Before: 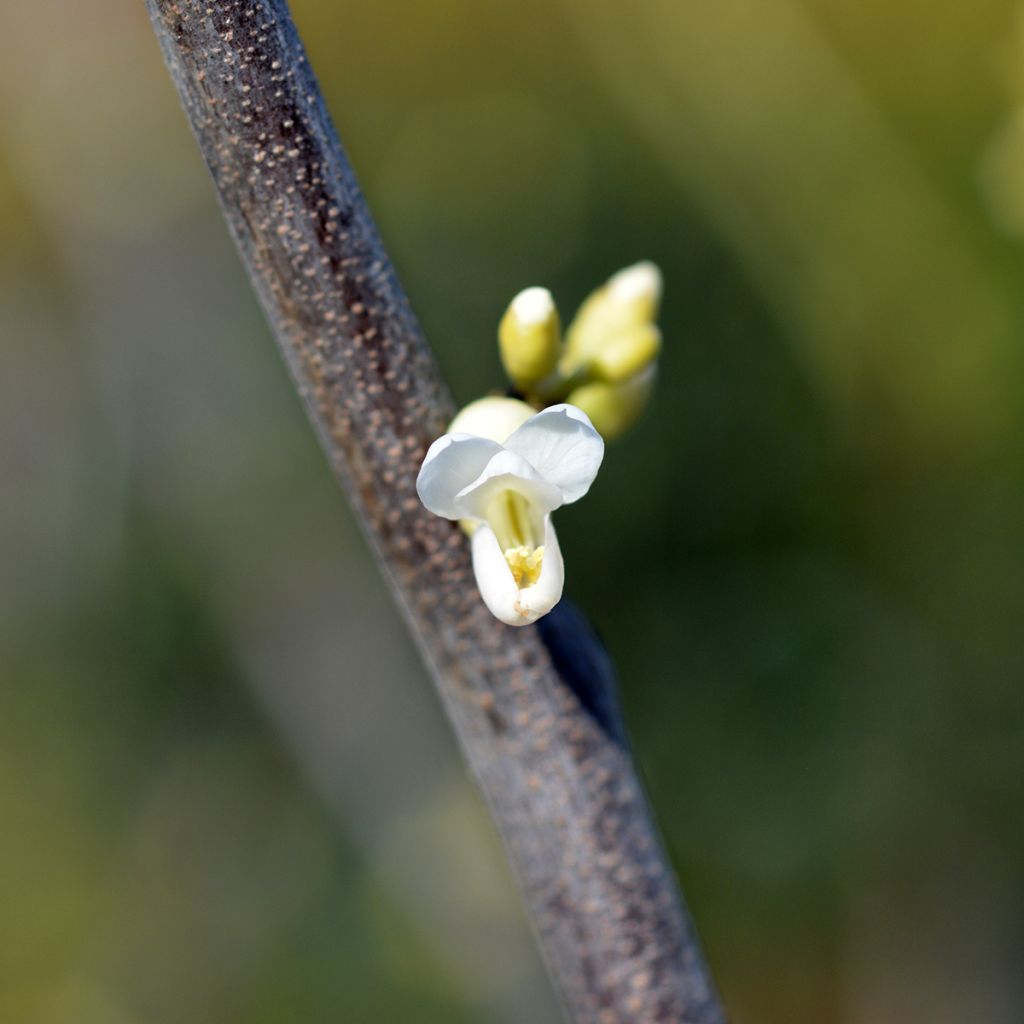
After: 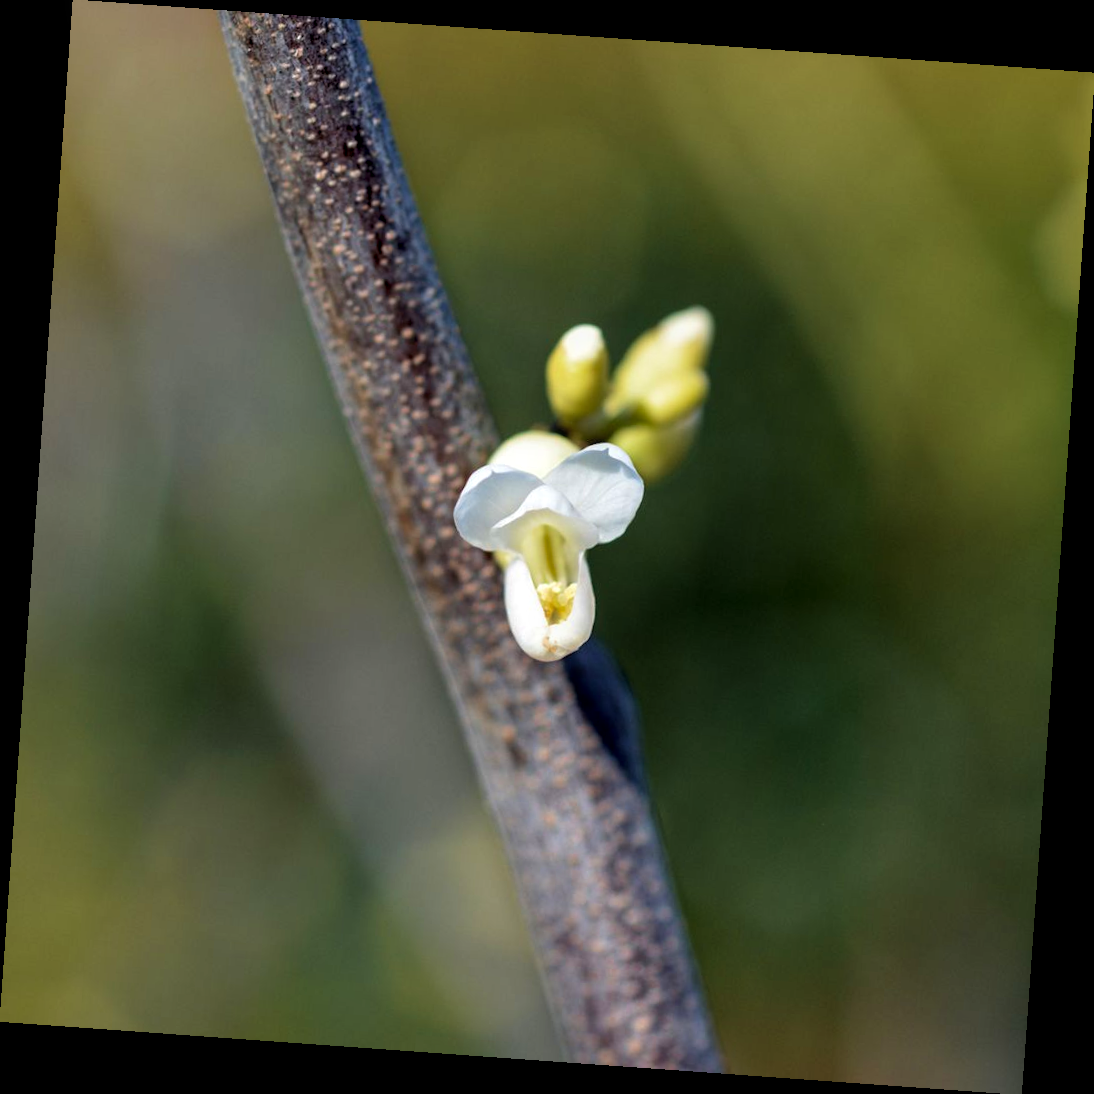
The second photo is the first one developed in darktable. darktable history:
rotate and perspective: rotation 4.1°, automatic cropping off
velvia: on, module defaults
local contrast: on, module defaults
